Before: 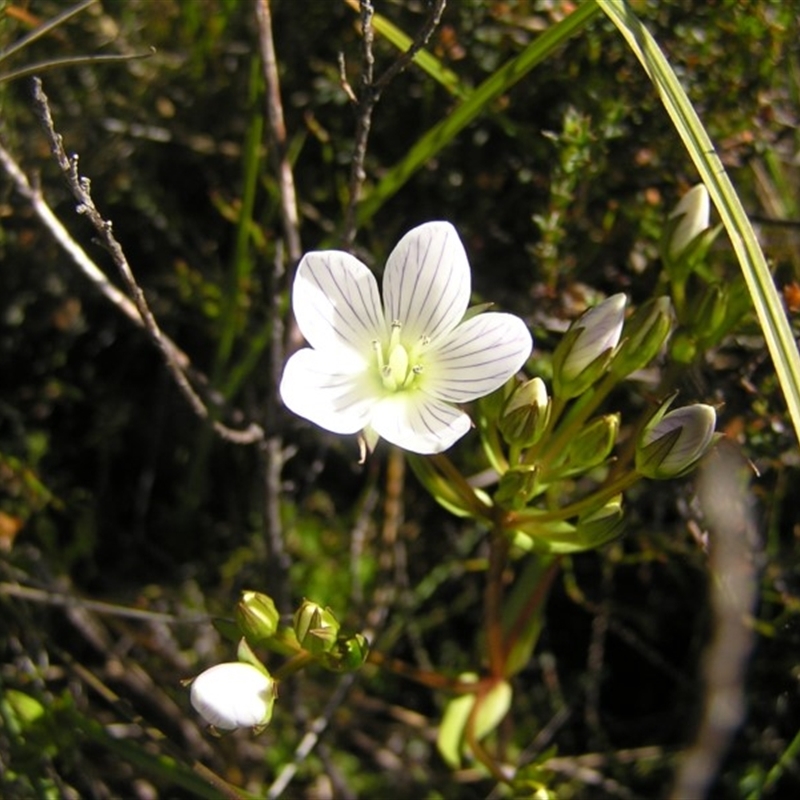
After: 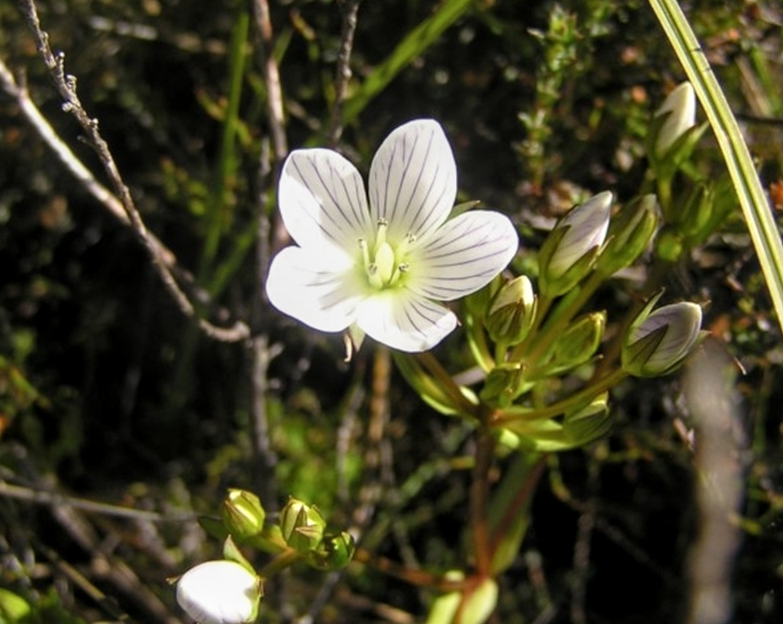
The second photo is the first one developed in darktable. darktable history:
local contrast: on, module defaults
crop and rotate: left 1.848%, top 12.831%, right 0.231%, bottom 9.067%
